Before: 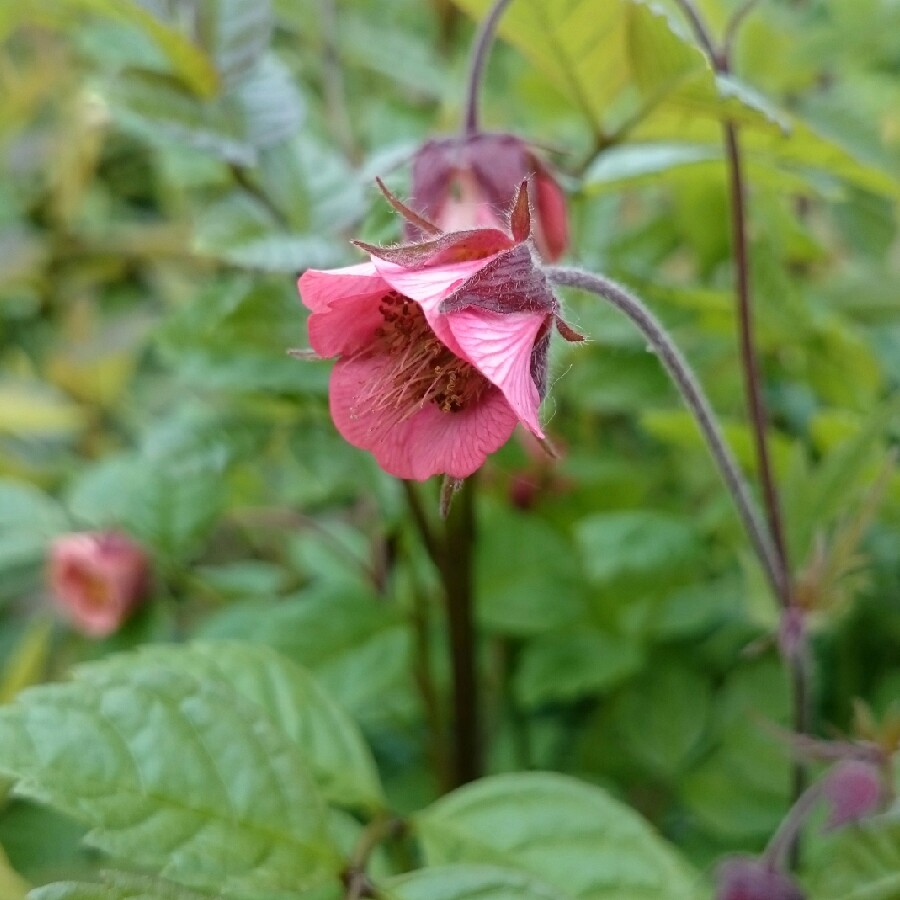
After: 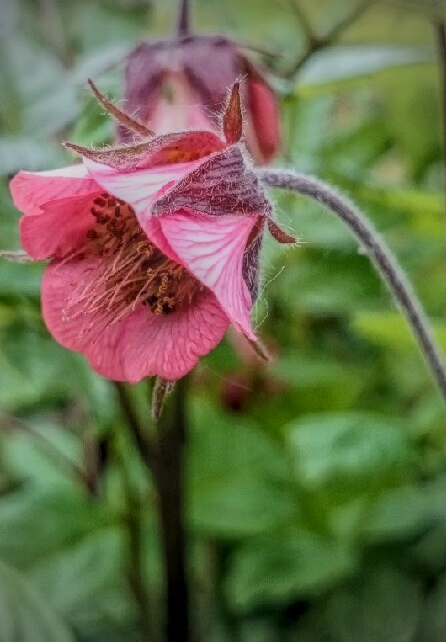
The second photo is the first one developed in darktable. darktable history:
shadows and highlights: shadows 40, highlights -60
crop: left 32.075%, top 10.976%, right 18.355%, bottom 17.596%
vignetting: fall-off start 71.74%
local contrast: highlights 20%, shadows 30%, detail 200%, midtone range 0.2
filmic rgb: black relative exposure -7.5 EV, white relative exposure 5 EV, hardness 3.31, contrast 1.3, contrast in shadows safe
